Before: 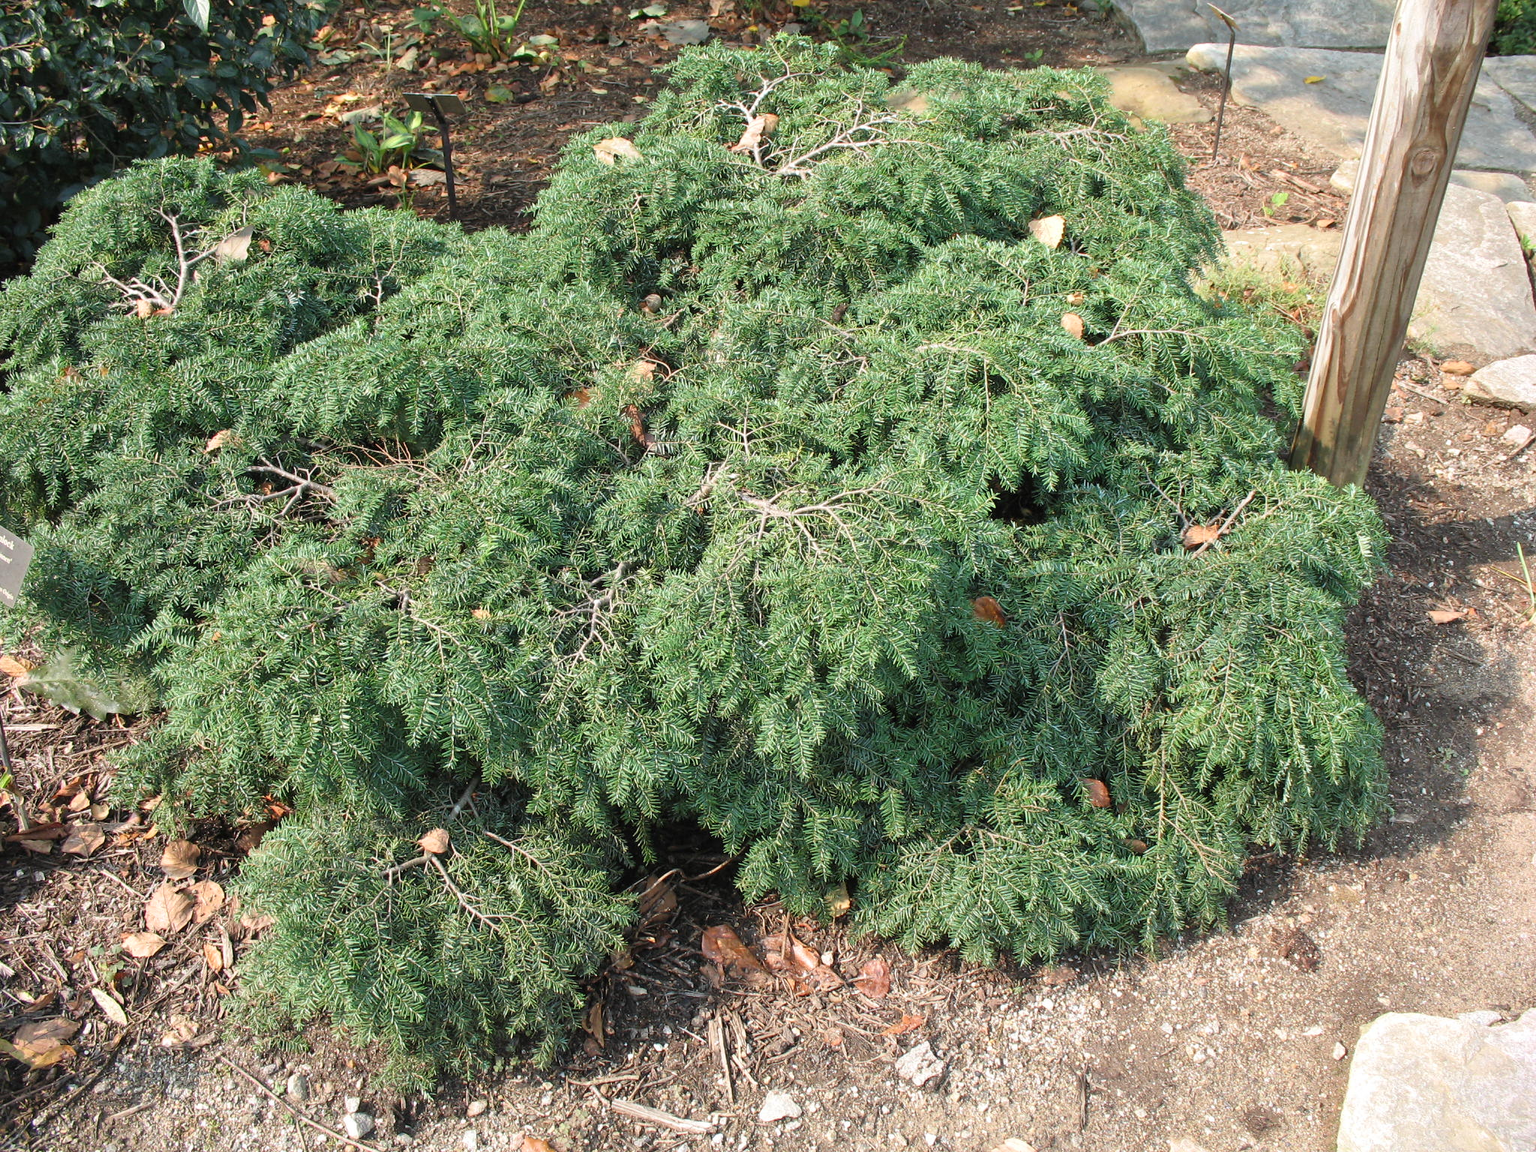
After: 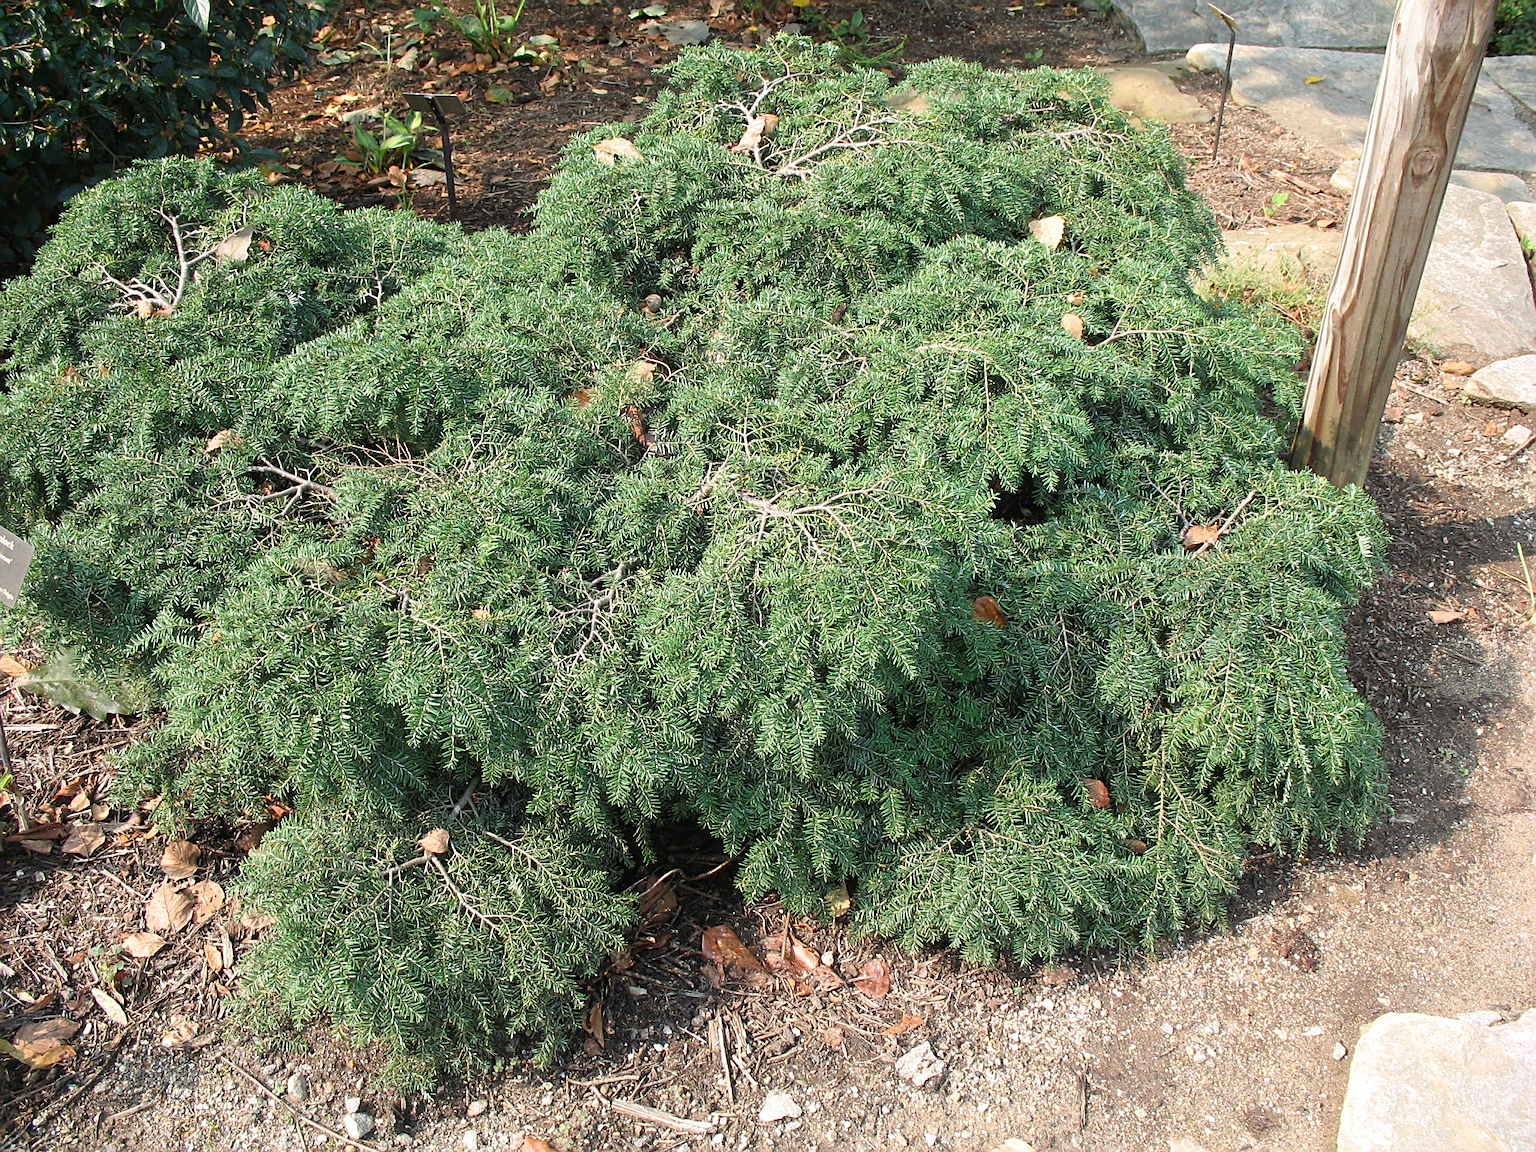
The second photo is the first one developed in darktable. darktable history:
sharpen: on, module defaults
shadows and highlights: shadows -70, highlights 35, soften with gaussian
